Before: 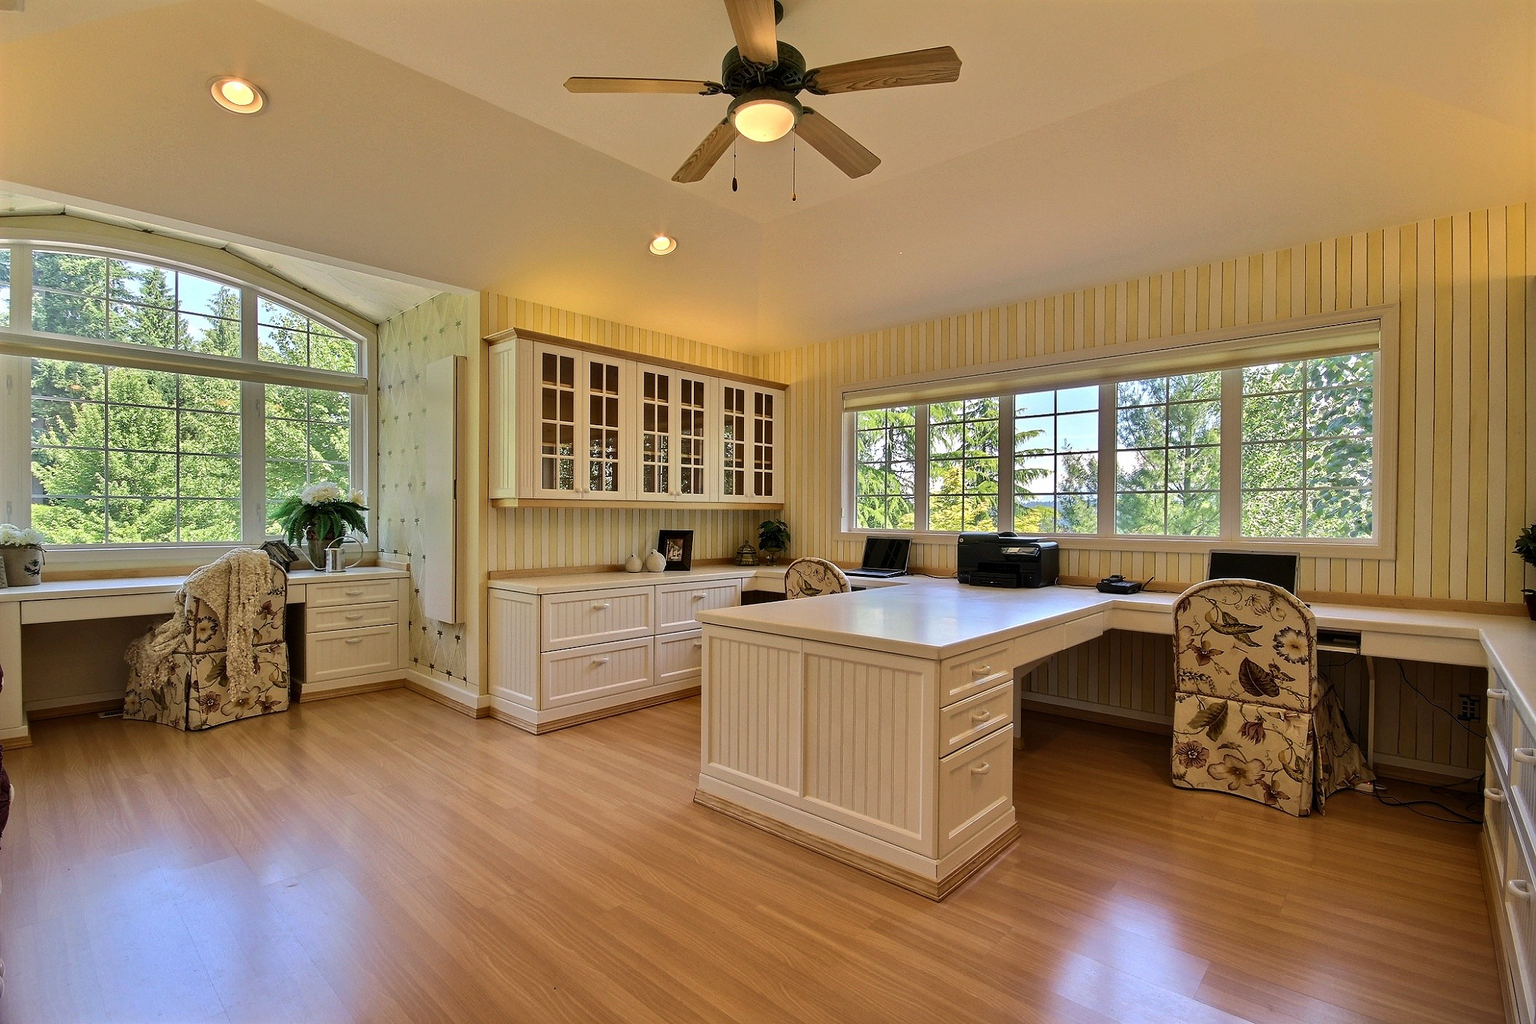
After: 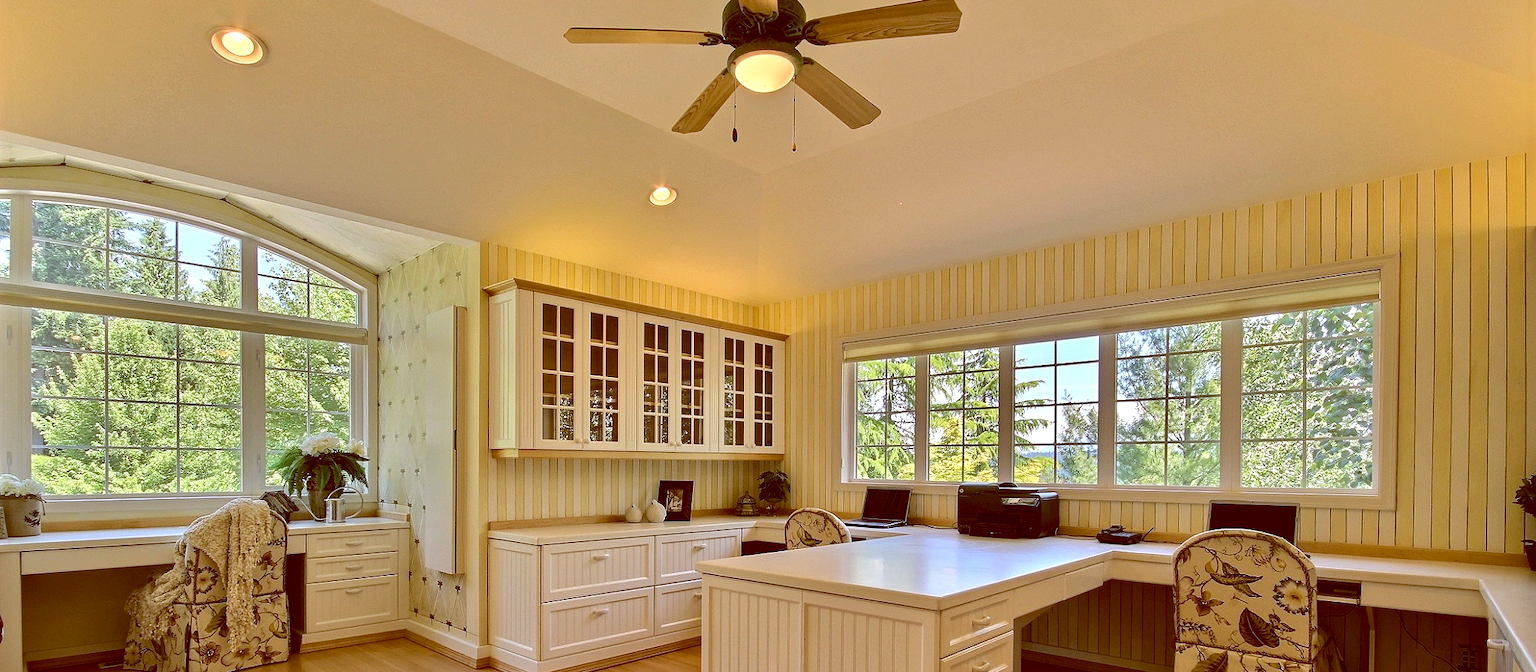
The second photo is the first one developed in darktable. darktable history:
color balance: lift [1, 1.011, 0.999, 0.989], gamma [1.109, 1.045, 1.039, 0.955], gain [0.917, 0.936, 0.952, 1.064], contrast 2.32%, contrast fulcrum 19%, output saturation 101%
exposure: exposure 0.2 EV, compensate highlight preservation false
crop and rotate: top 4.848%, bottom 29.503%
